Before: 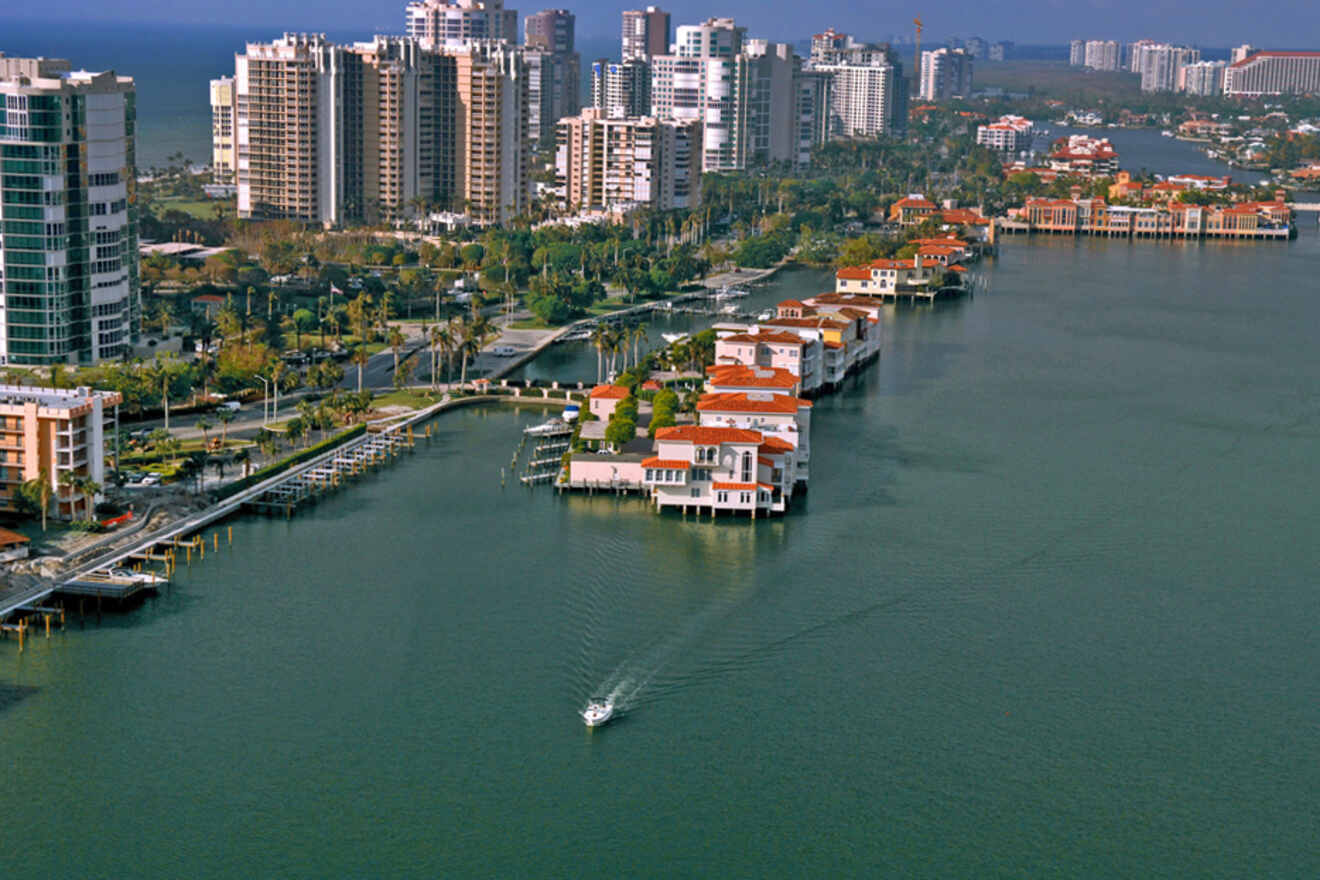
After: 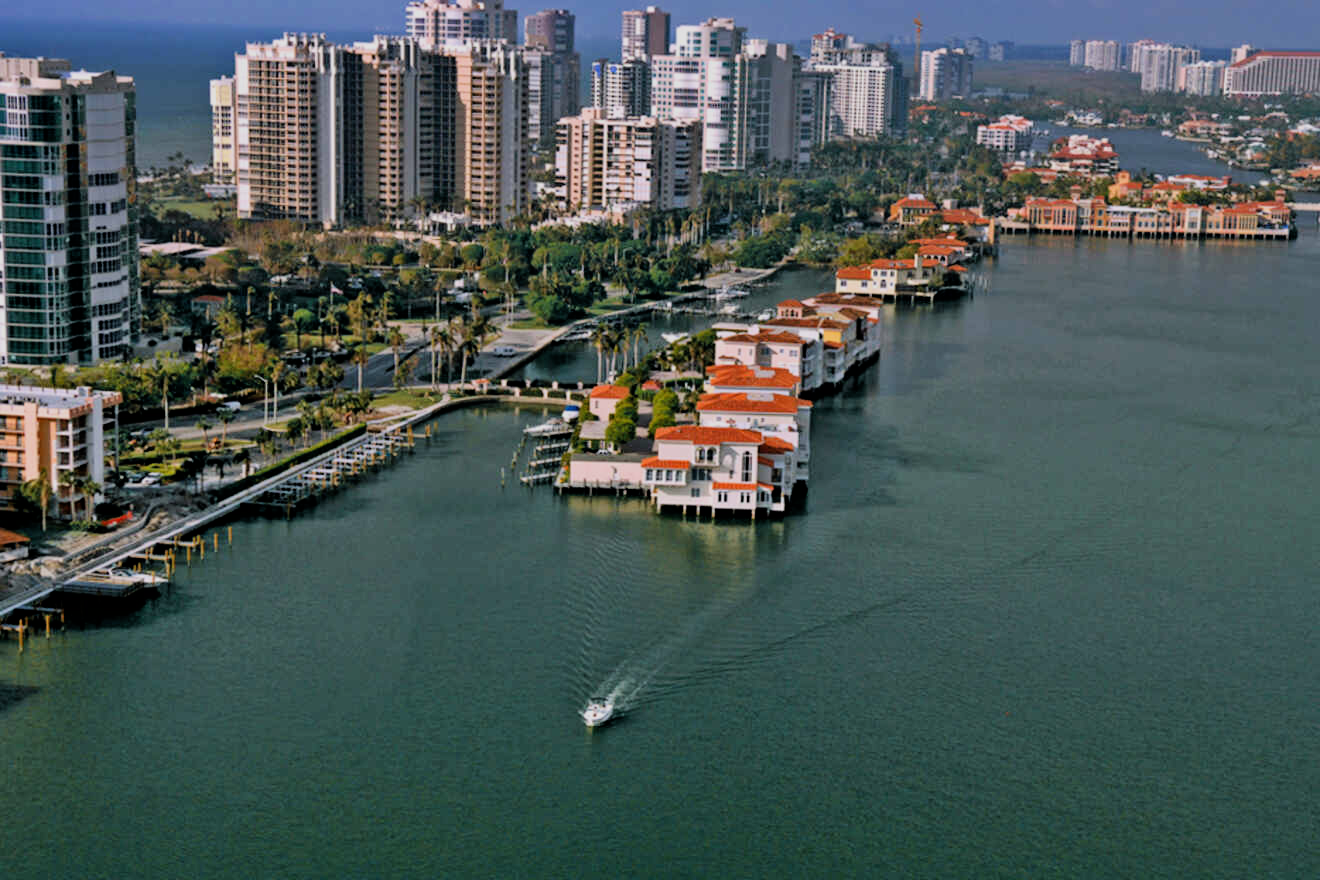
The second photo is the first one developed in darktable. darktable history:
filmic rgb: black relative exposure -5.04 EV, white relative exposure 3.96 EV, threshold 2.98 EV, hardness 2.89, contrast 1.189, enable highlight reconstruction true
